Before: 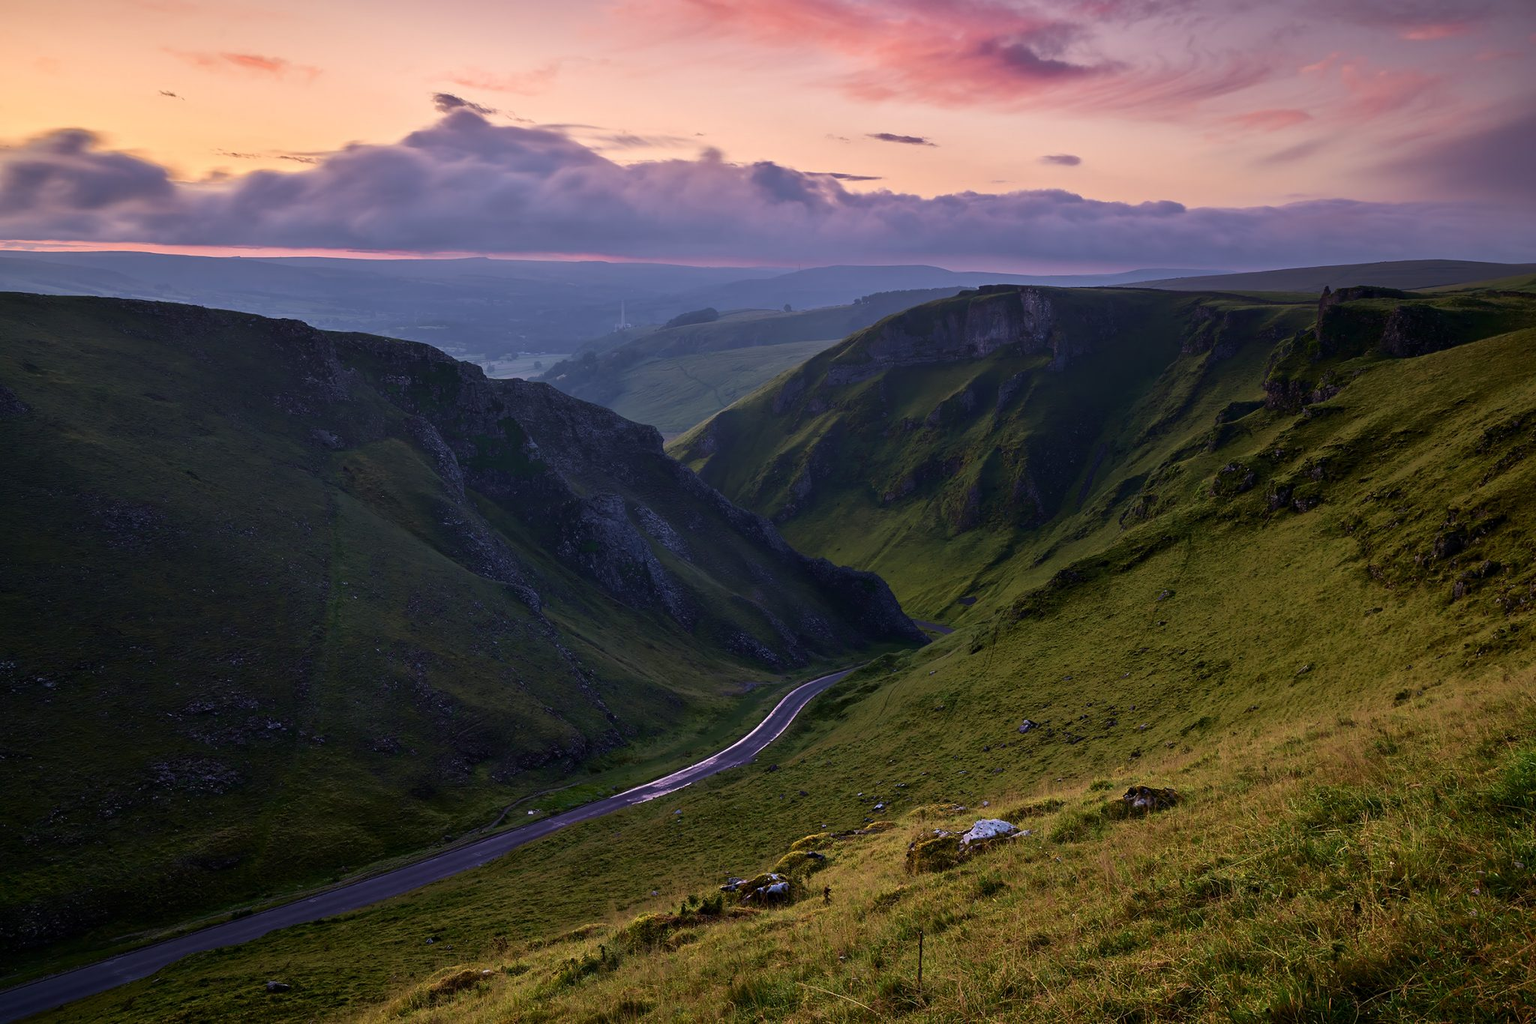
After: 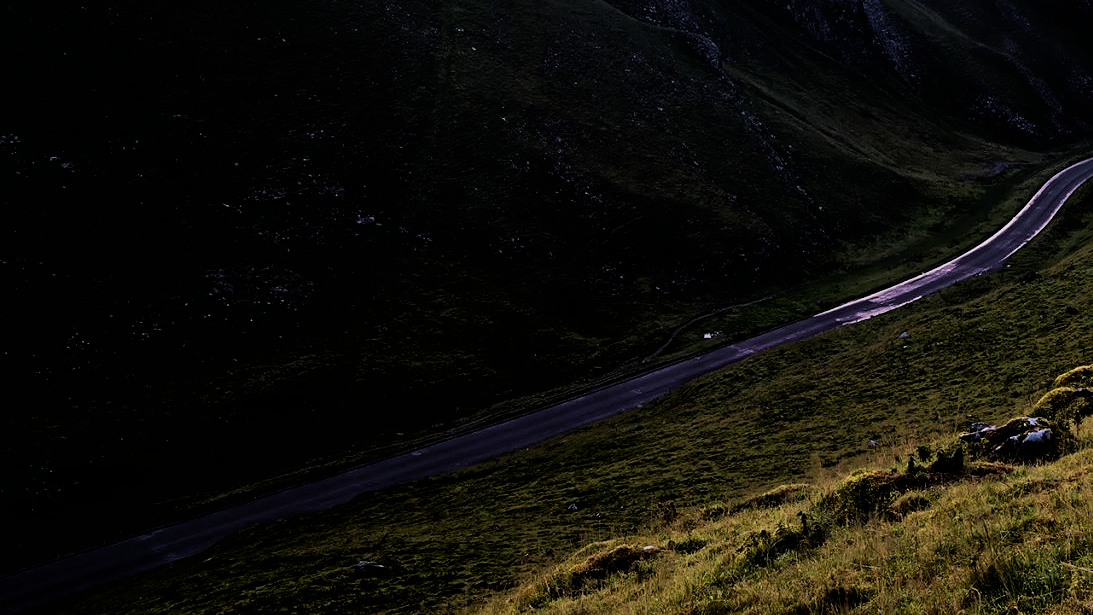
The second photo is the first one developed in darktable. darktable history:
sharpen: amount 0.2
crop and rotate: top 54.778%, right 46.61%, bottom 0.159%
filmic rgb: black relative exposure -5 EV, hardness 2.88, contrast 1.3
